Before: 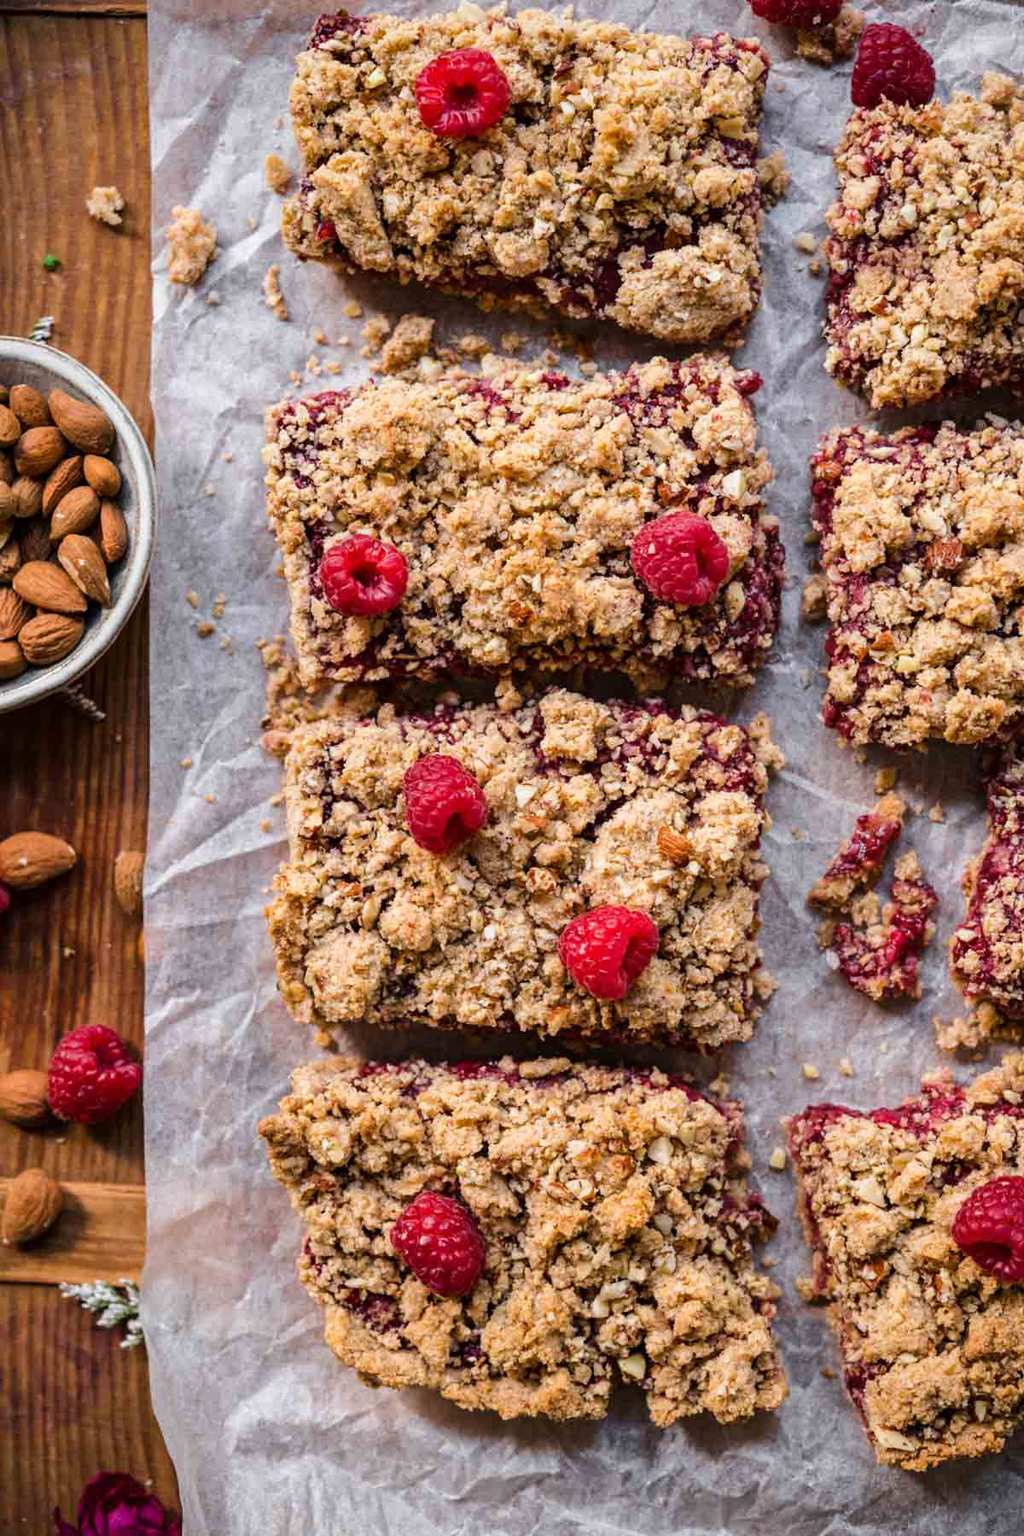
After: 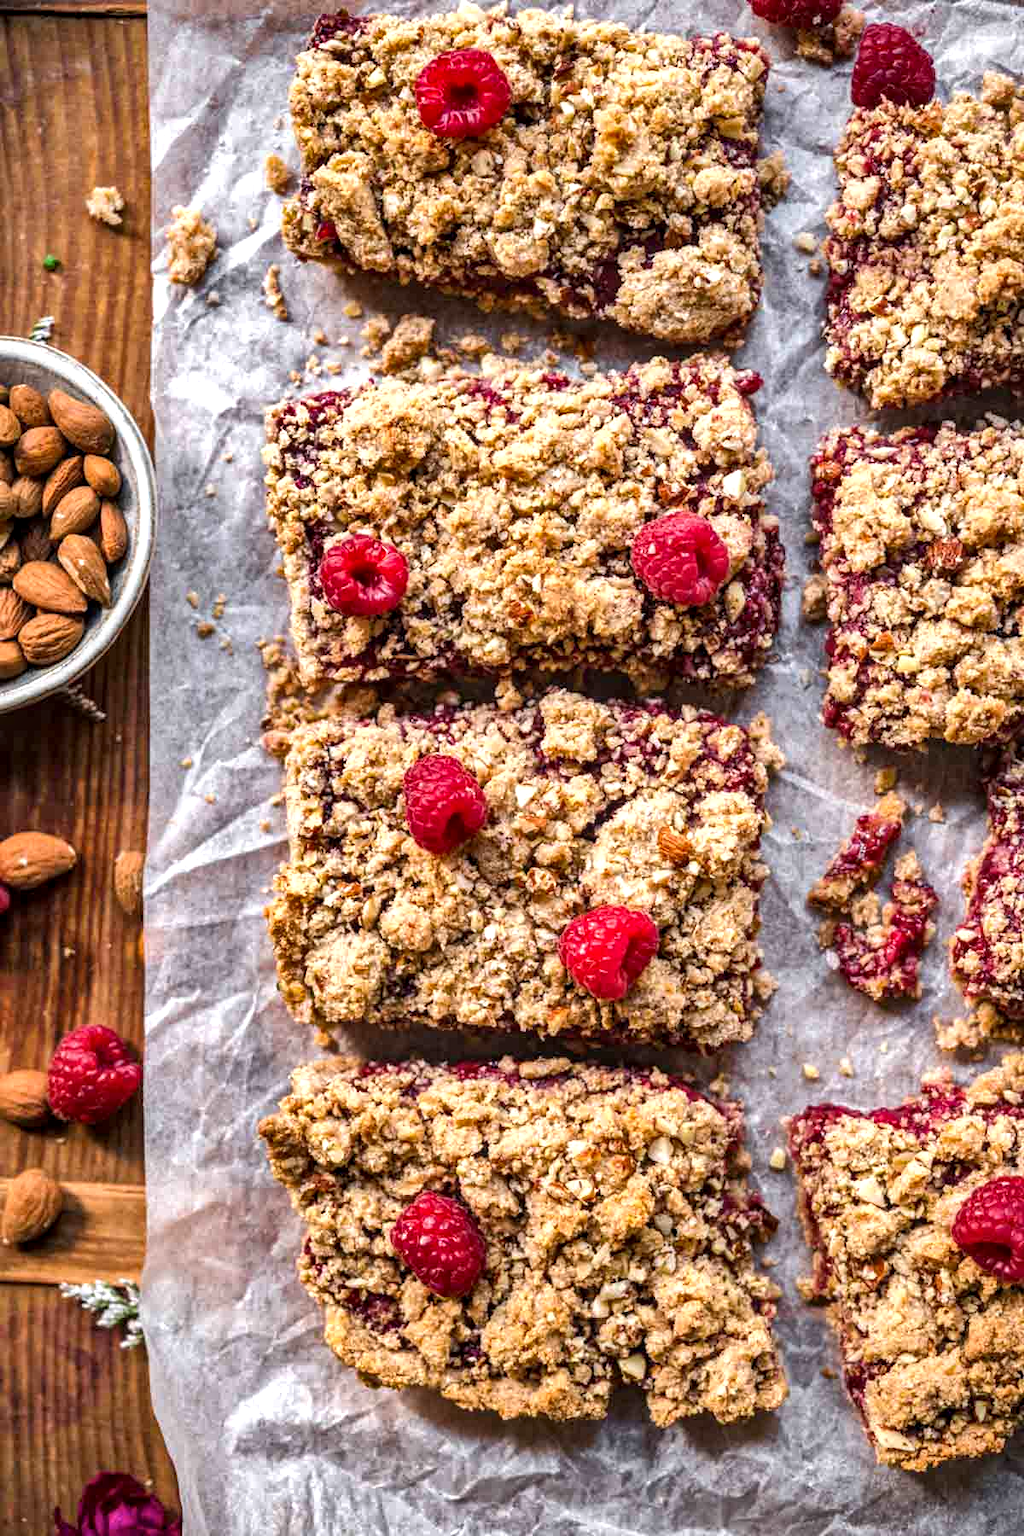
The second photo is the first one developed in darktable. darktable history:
local contrast: on, module defaults
shadows and highlights: white point adjustment 0.1, highlights -70, soften with gaussian
exposure: black level correction 0.001, exposure 0.5 EV, compensate exposure bias true, compensate highlight preservation false
